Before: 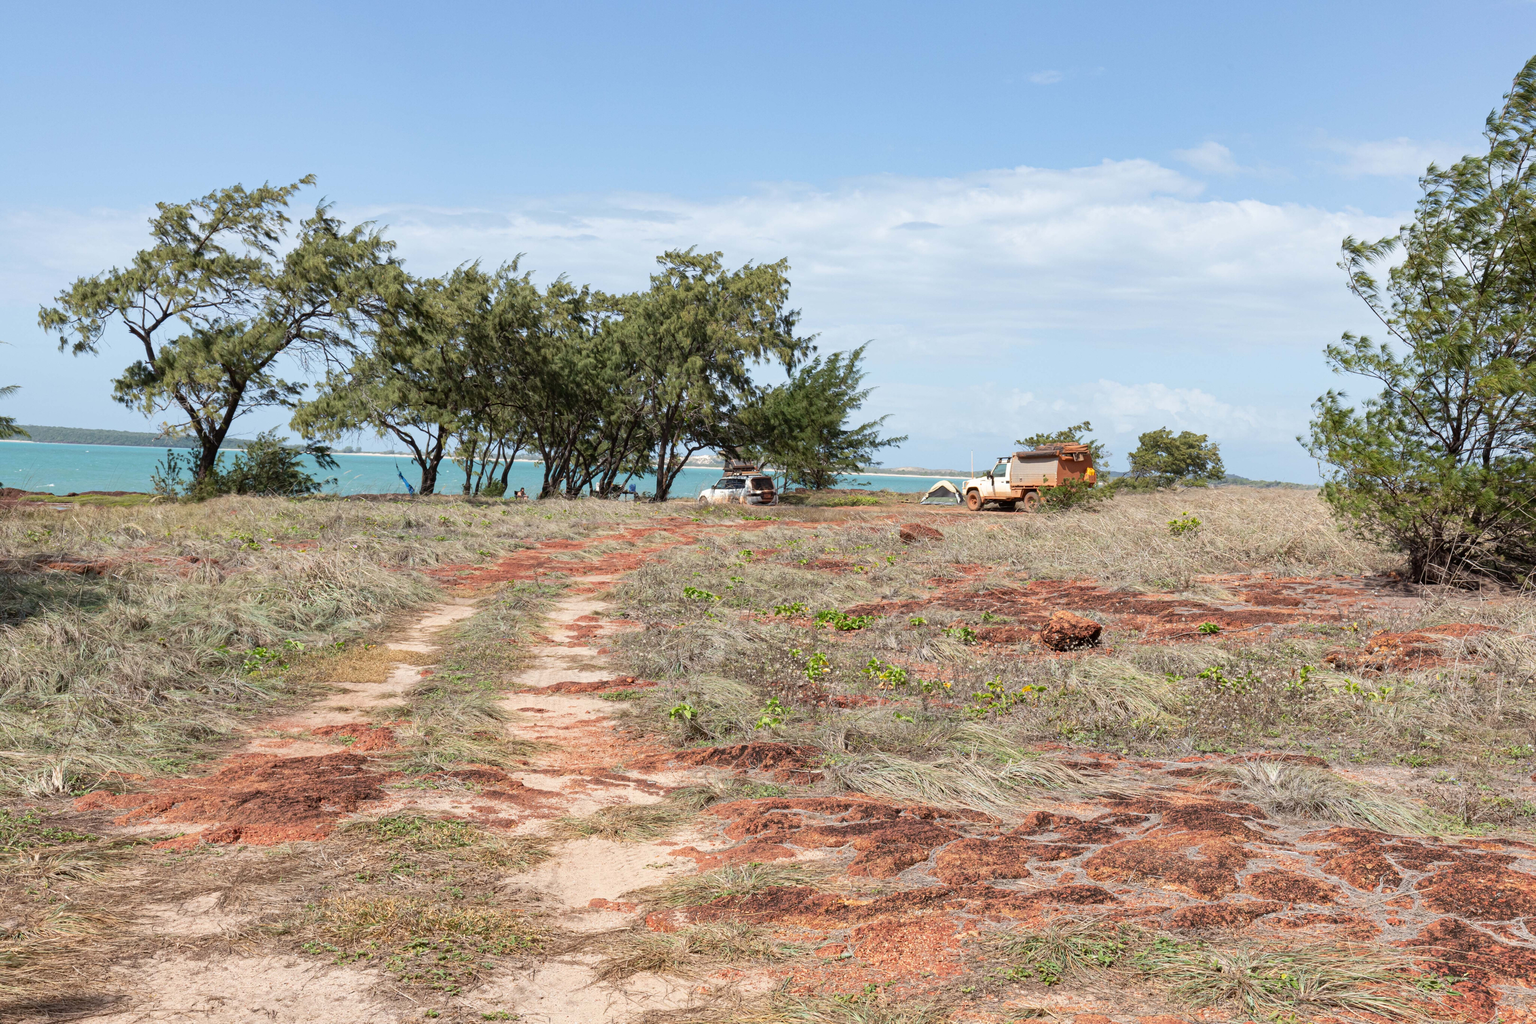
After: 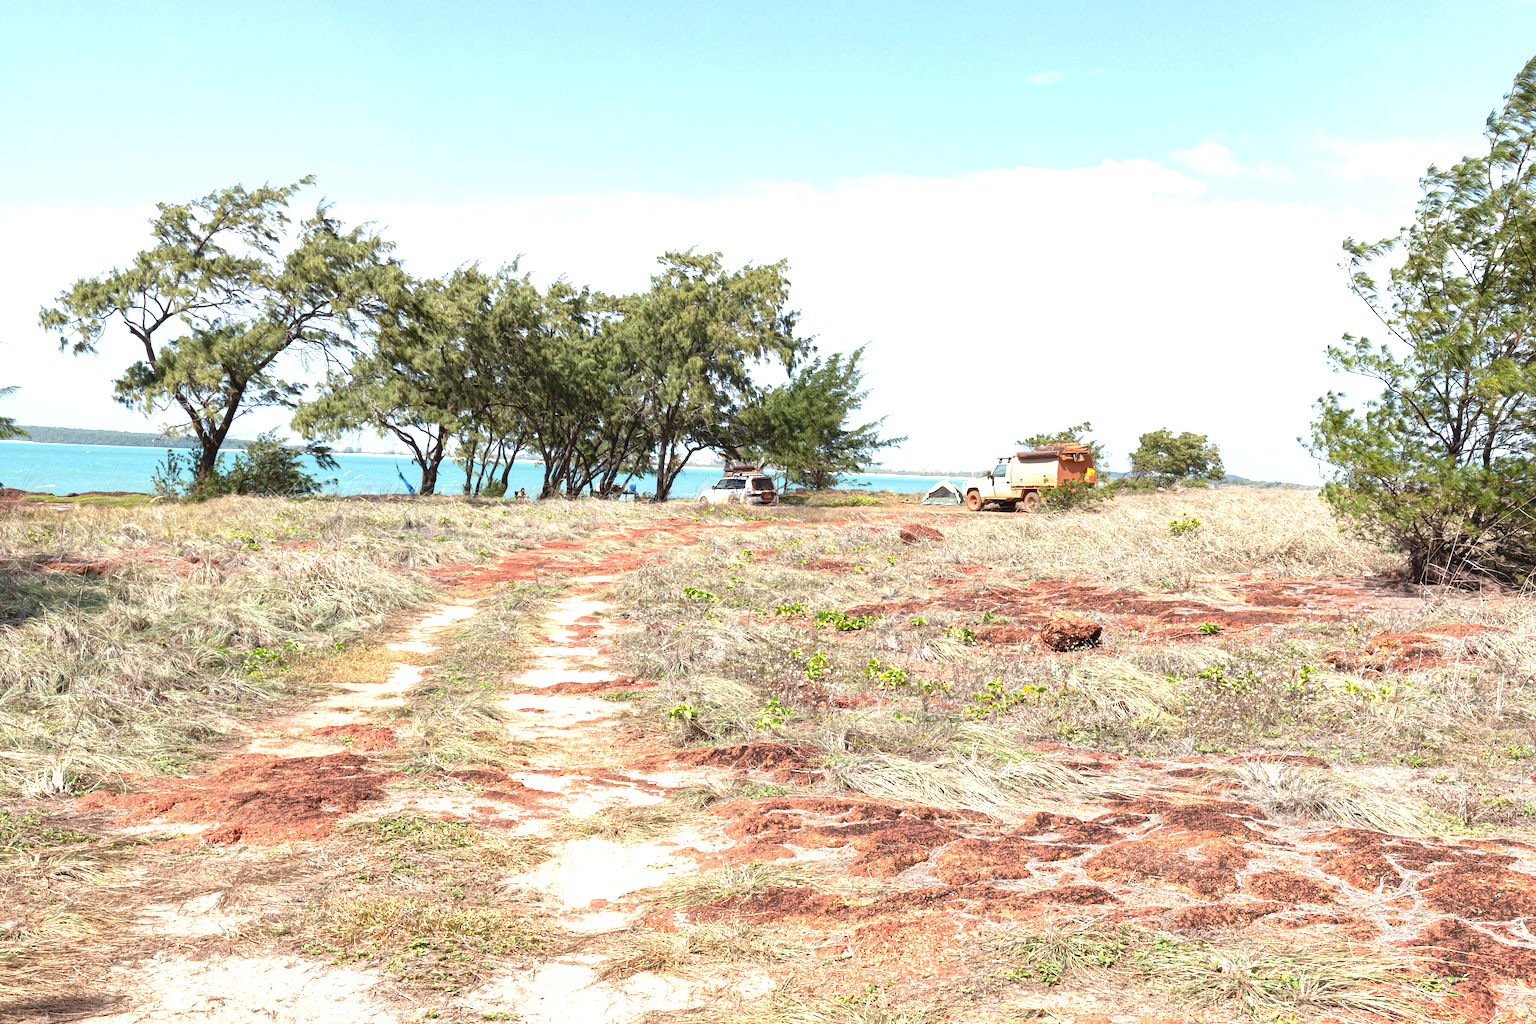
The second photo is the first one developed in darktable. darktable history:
tone curve: curves: ch0 [(0, 0) (0.003, 0.051) (0.011, 0.054) (0.025, 0.056) (0.044, 0.07) (0.069, 0.092) (0.1, 0.119) (0.136, 0.149) (0.177, 0.189) (0.224, 0.231) (0.277, 0.278) (0.335, 0.329) (0.399, 0.386) (0.468, 0.454) (0.543, 0.524) (0.623, 0.603) (0.709, 0.687) (0.801, 0.776) (0.898, 0.878) (1, 1)], color space Lab, independent channels, preserve colors none
exposure: exposure 1.001 EV, compensate exposure bias true, compensate highlight preservation false
